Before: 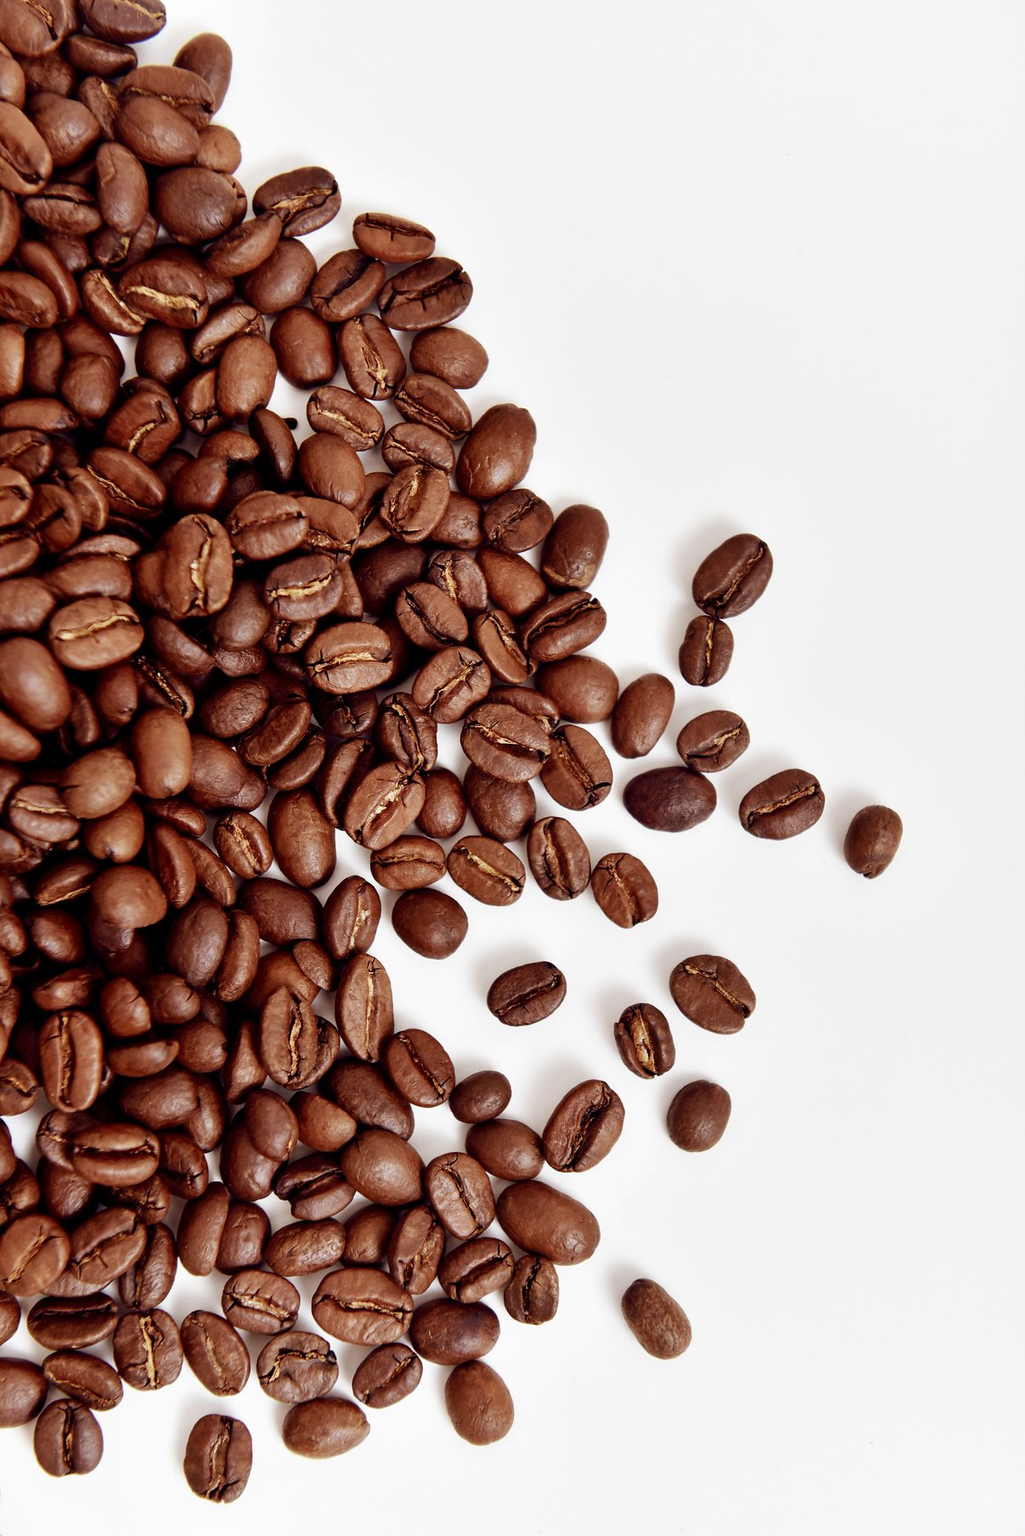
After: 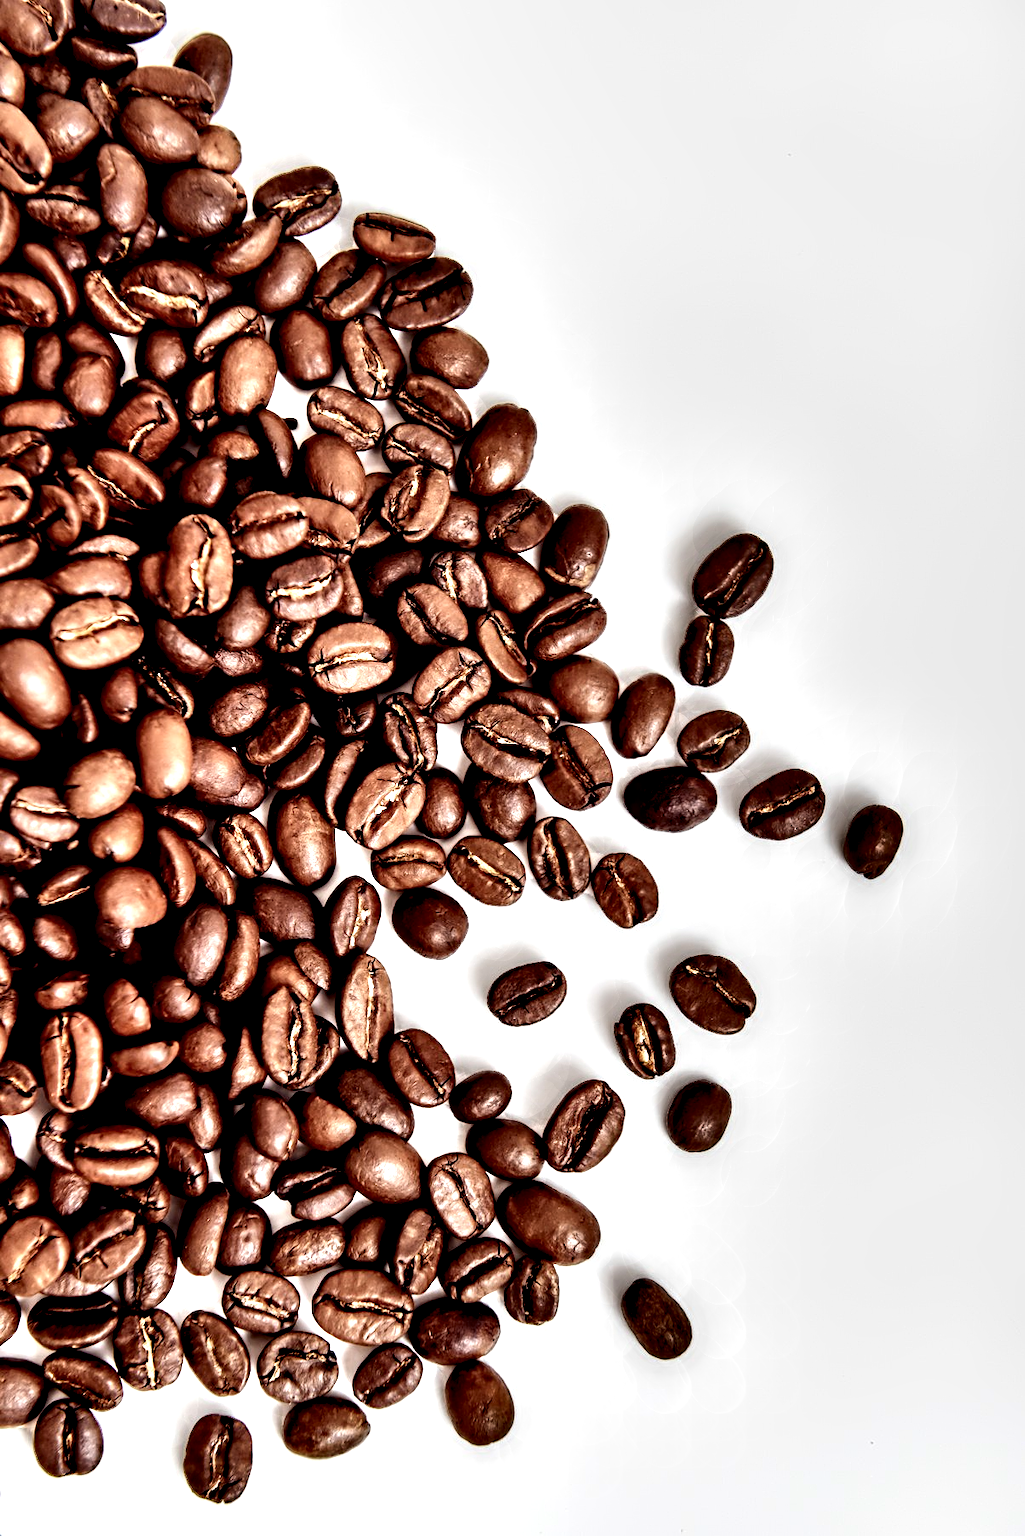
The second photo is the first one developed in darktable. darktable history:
local contrast: highlights 80%, shadows 57%, detail 175%, midtone range 0.609
contrast brightness saturation: contrast 0.098, brightness 0.026, saturation 0.094
shadows and highlights: soften with gaussian
contrast equalizer: y [[0.783, 0.666, 0.575, 0.77, 0.556, 0.501], [0.5 ×6], [0.5 ×6], [0, 0.02, 0.272, 0.399, 0.062, 0], [0 ×6]]
